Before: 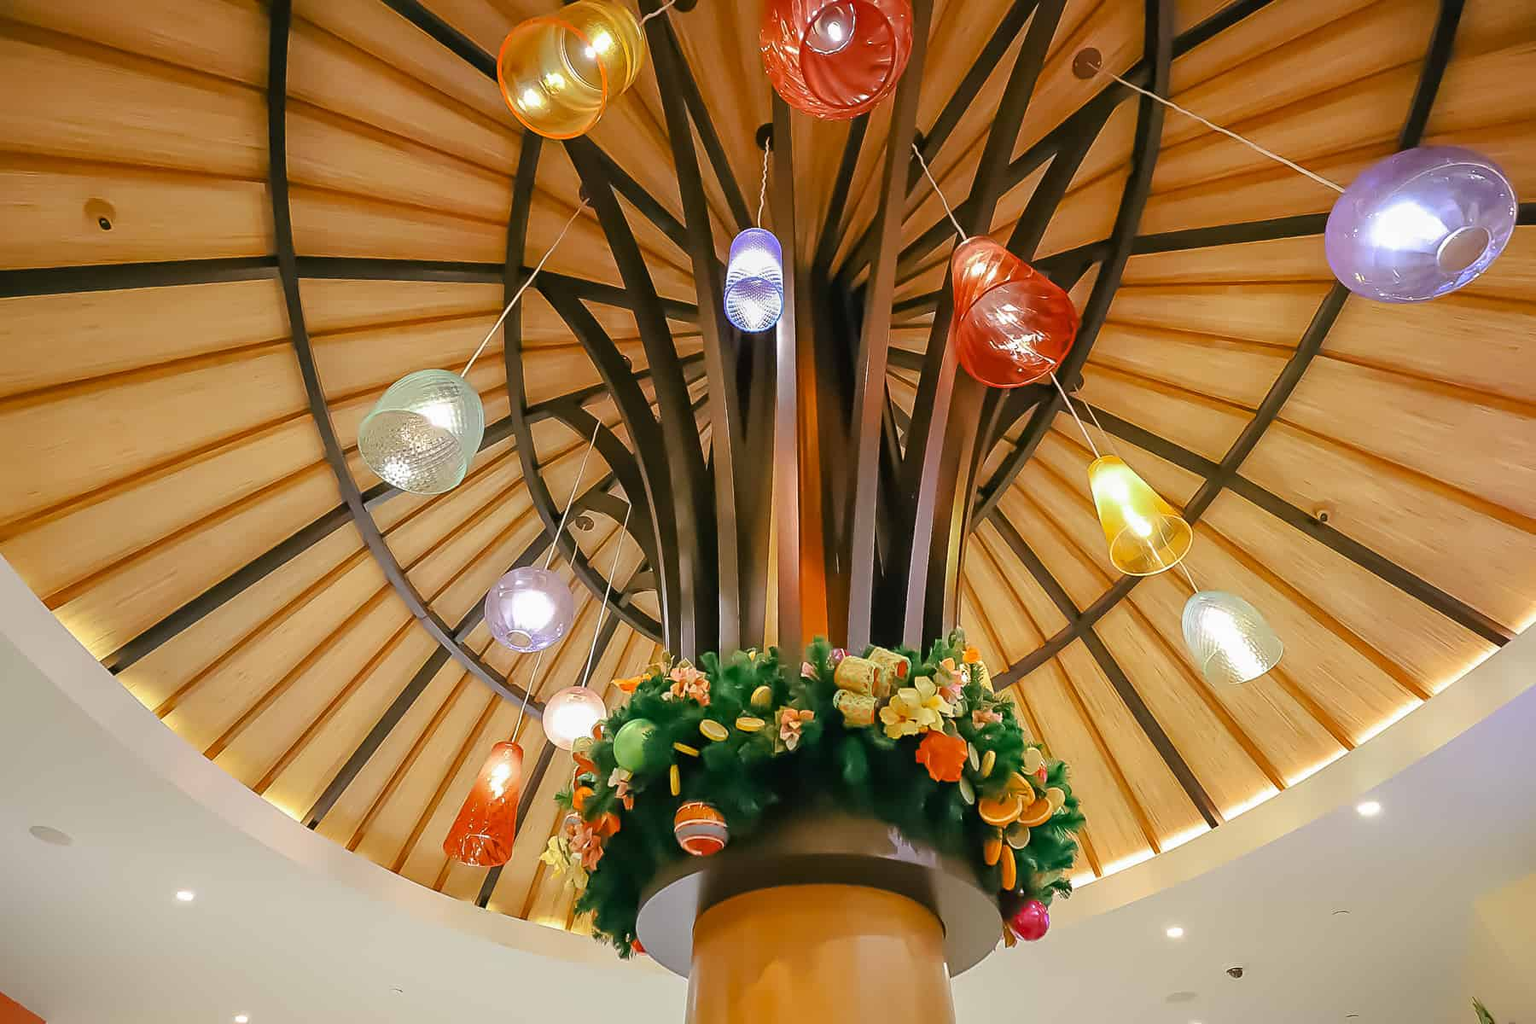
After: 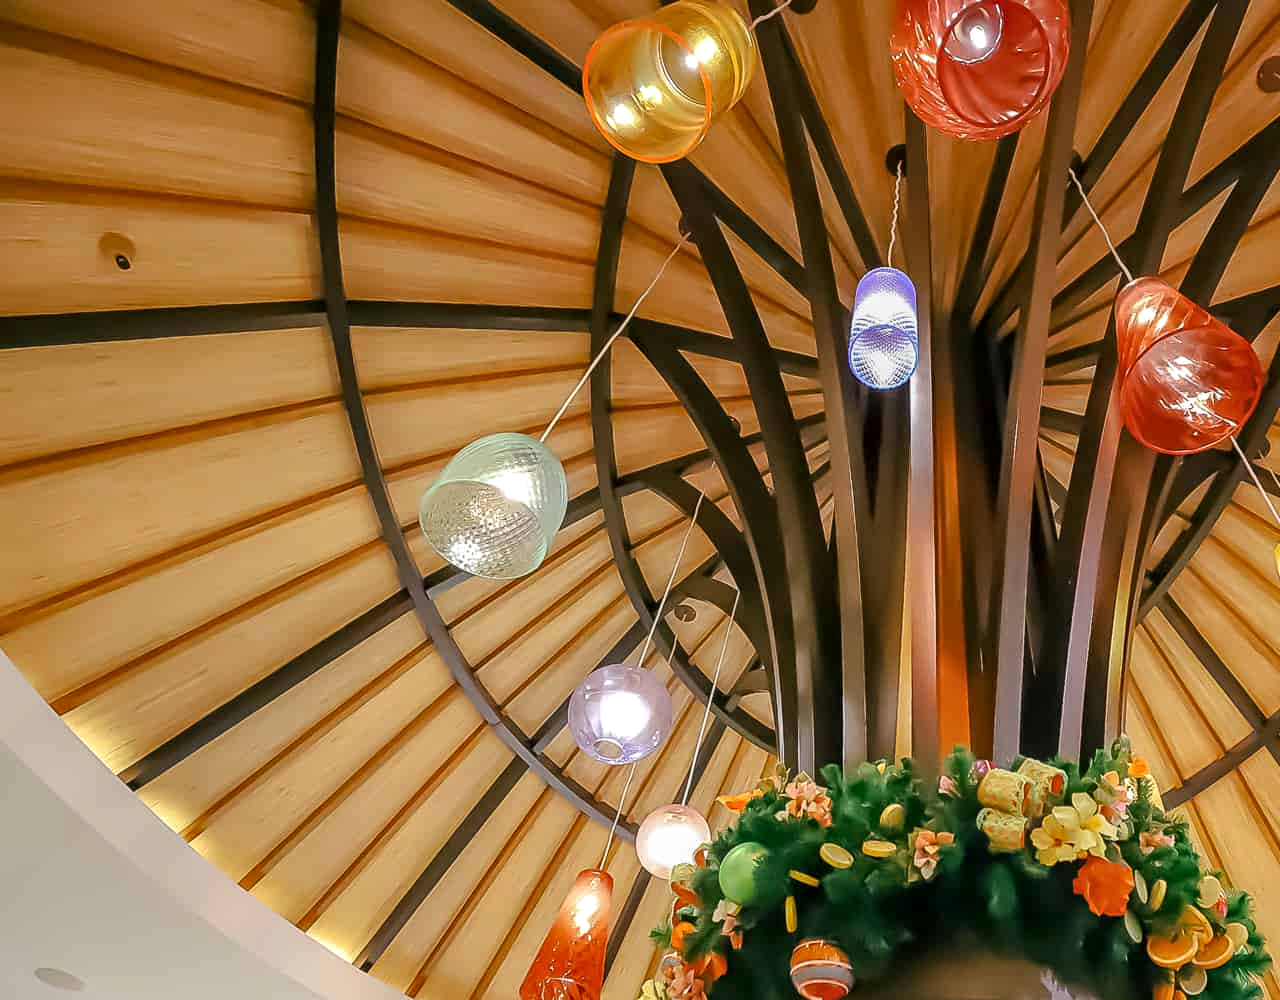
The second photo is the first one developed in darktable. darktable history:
crop: right 28.885%, bottom 16.626%
local contrast: on, module defaults
